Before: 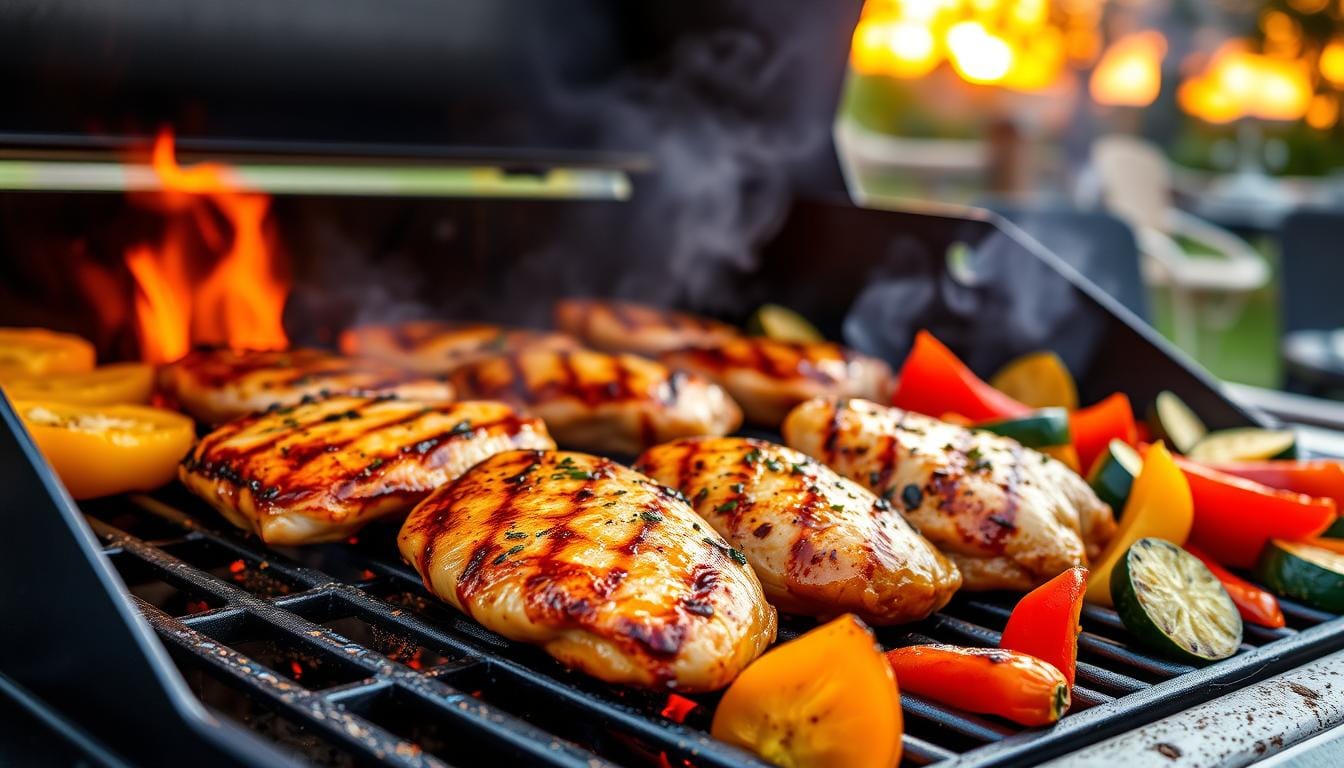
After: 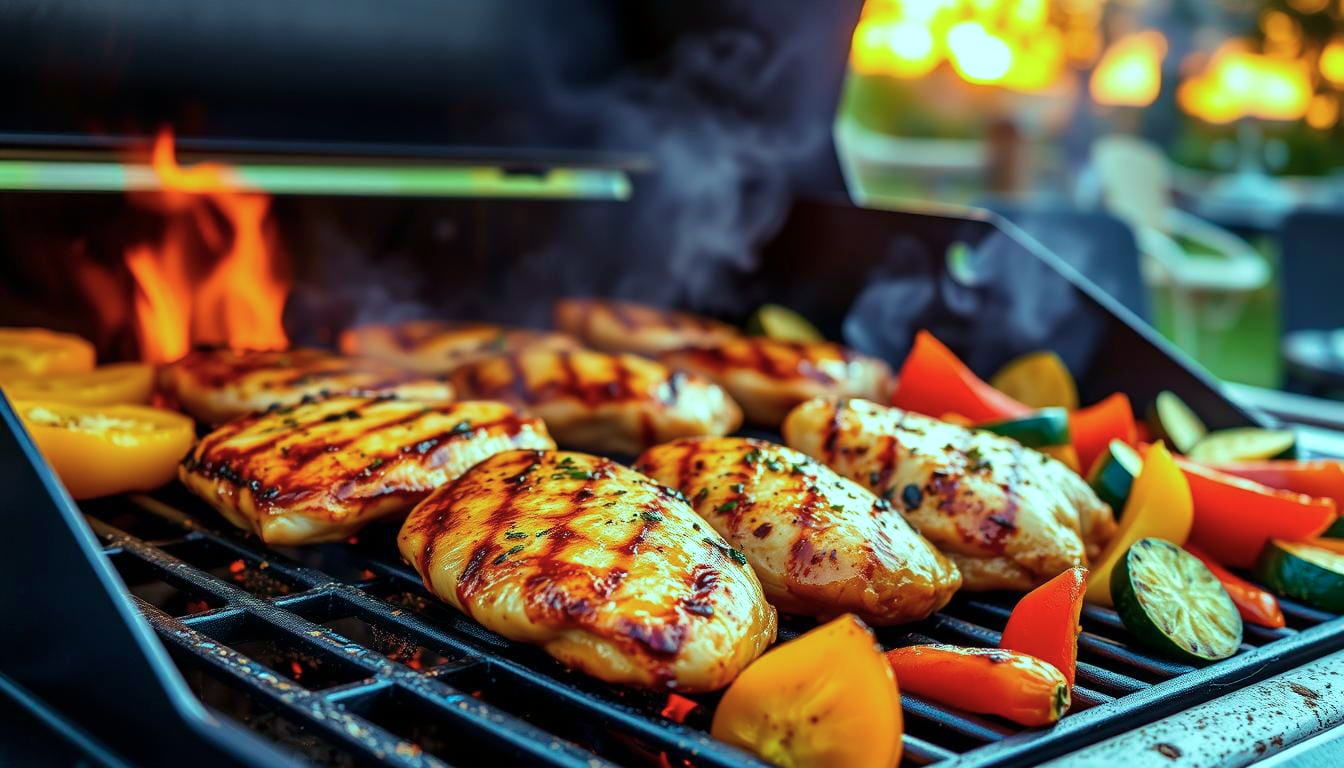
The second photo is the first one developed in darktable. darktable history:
color balance rgb: shadows lift › chroma 7.23%, shadows lift › hue 246.48°, highlights gain › chroma 5.38%, highlights gain › hue 196.93°, white fulcrum 1 EV
velvia: on, module defaults
